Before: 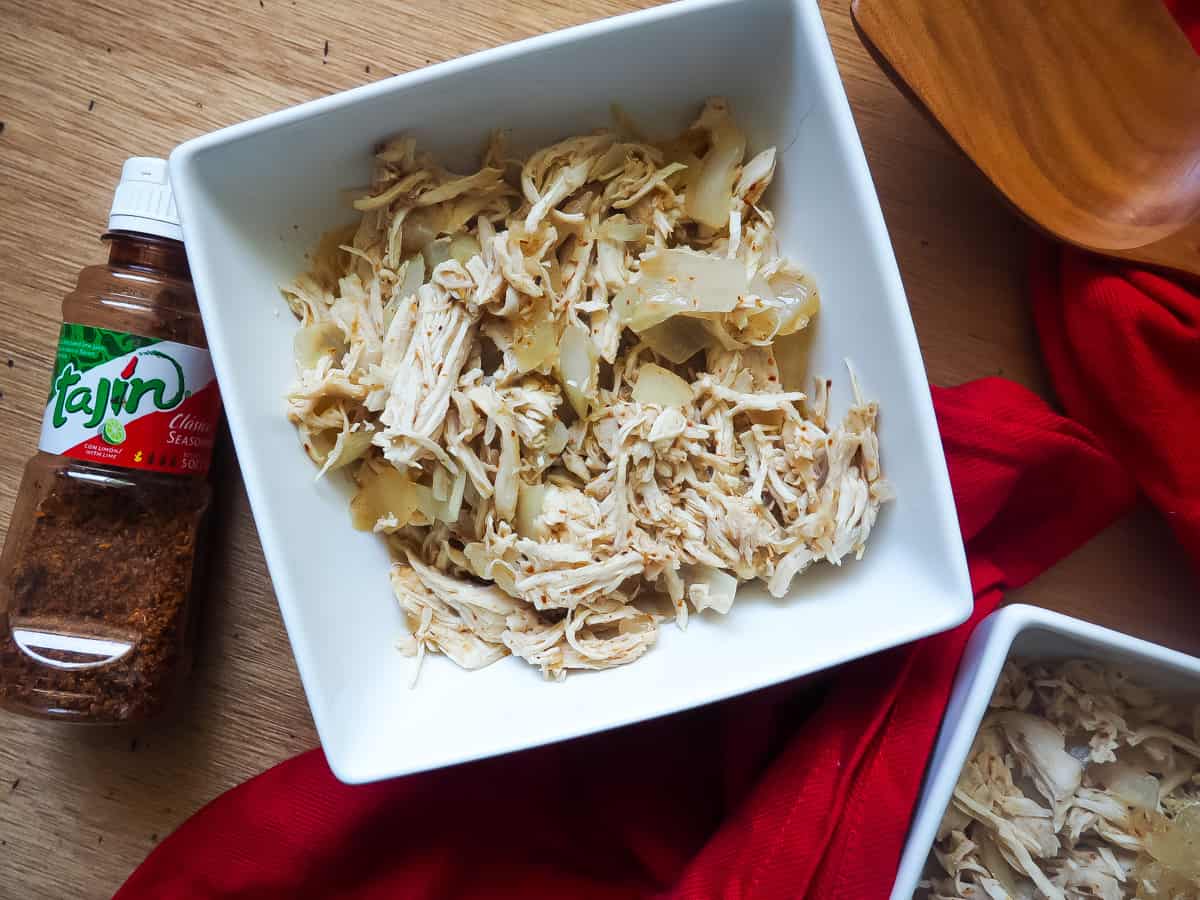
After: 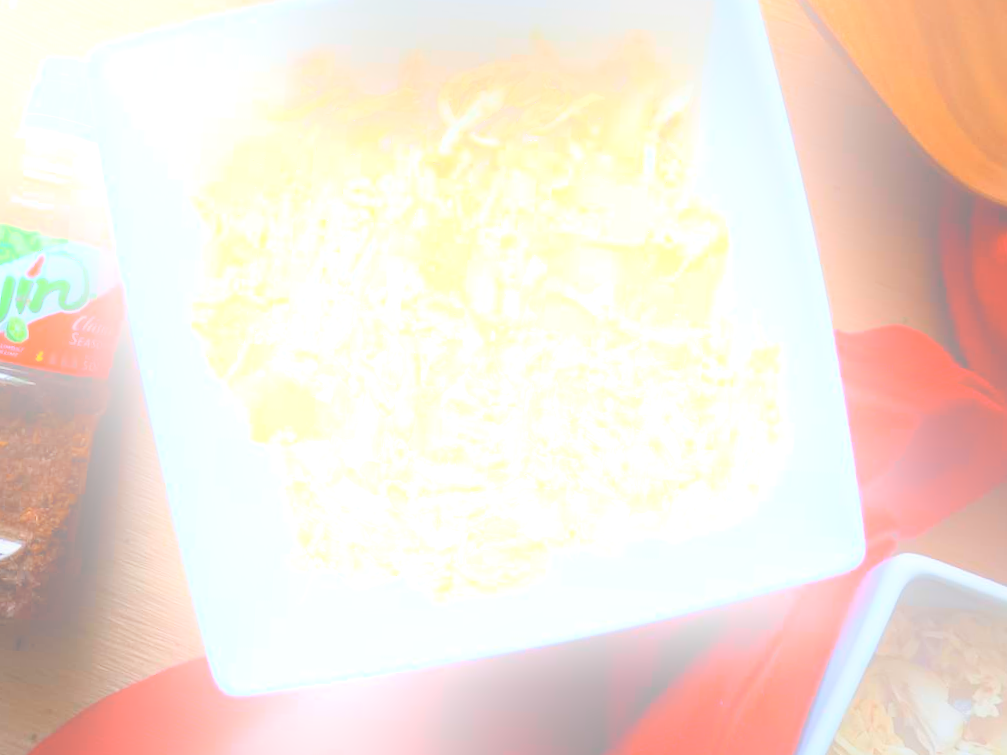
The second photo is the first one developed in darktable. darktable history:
contrast equalizer: octaves 7, y [[0.6 ×6], [0.55 ×6], [0 ×6], [0 ×6], [0 ×6]], mix -0.3
crop and rotate: angle -3.27°, left 5.211%, top 5.211%, right 4.607%, bottom 4.607%
bloom: size 25%, threshold 5%, strength 90%
